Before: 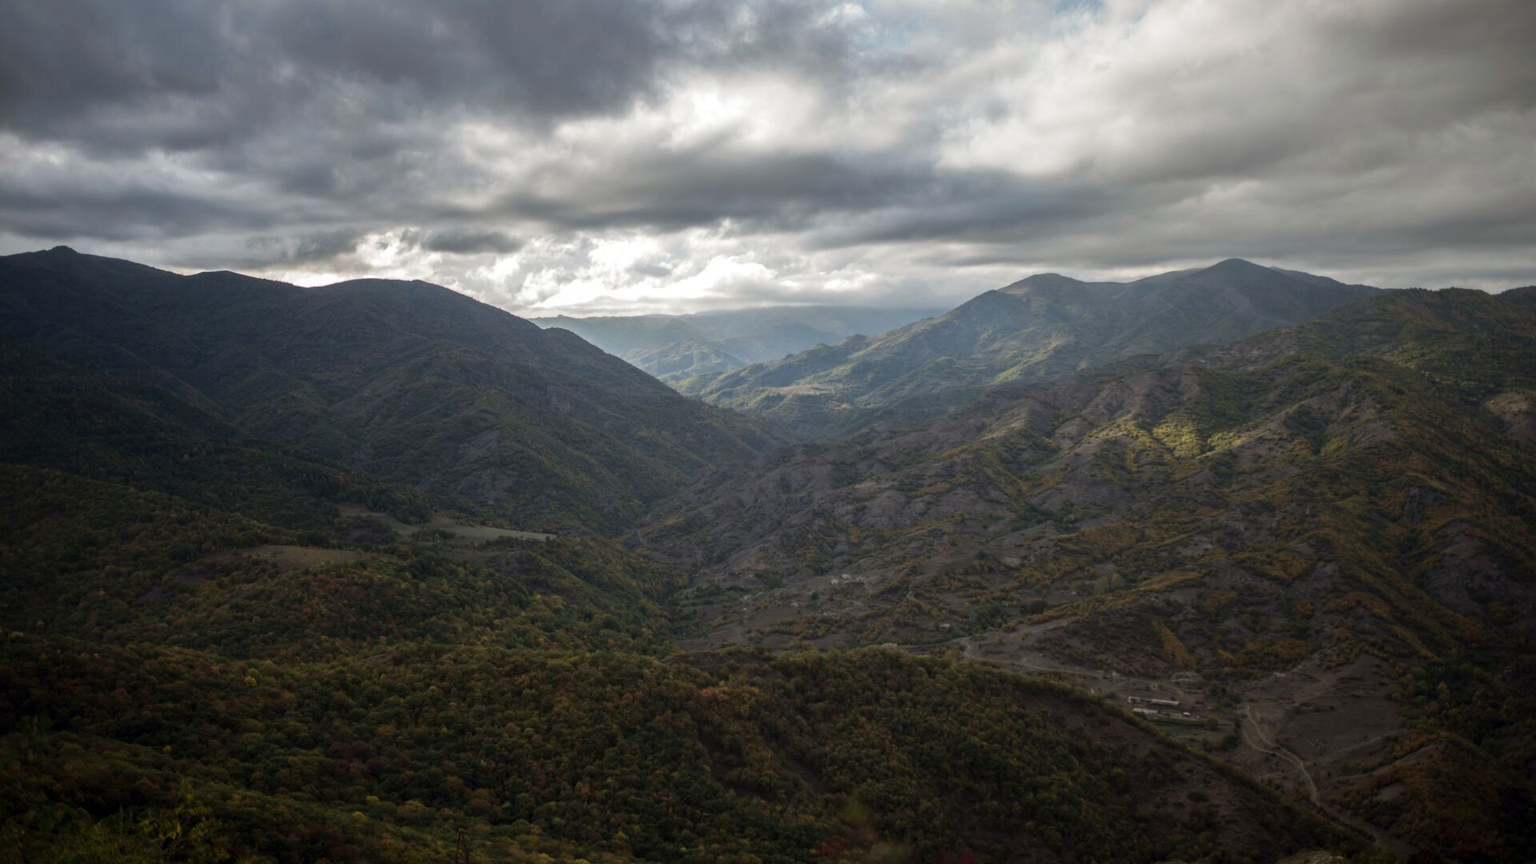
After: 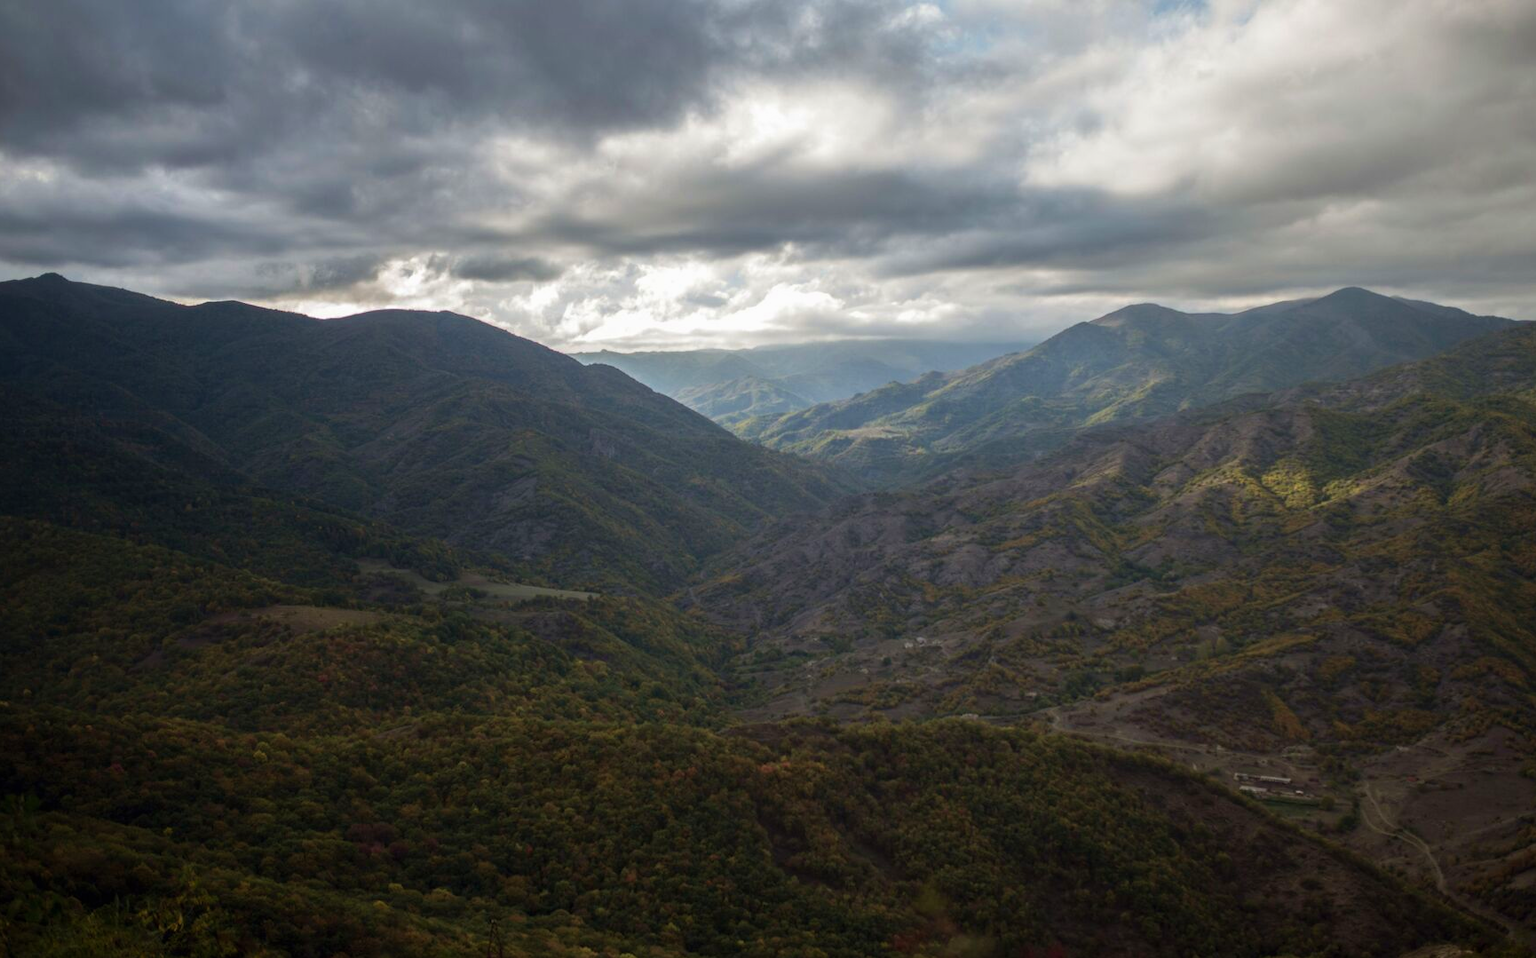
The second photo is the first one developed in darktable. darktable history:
crop and rotate: left 1.088%, right 8.807%
local contrast: mode bilateral grid, contrast 100, coarseness 100, detail 91%, midtone range 0.2
velvia: on, module defaults
